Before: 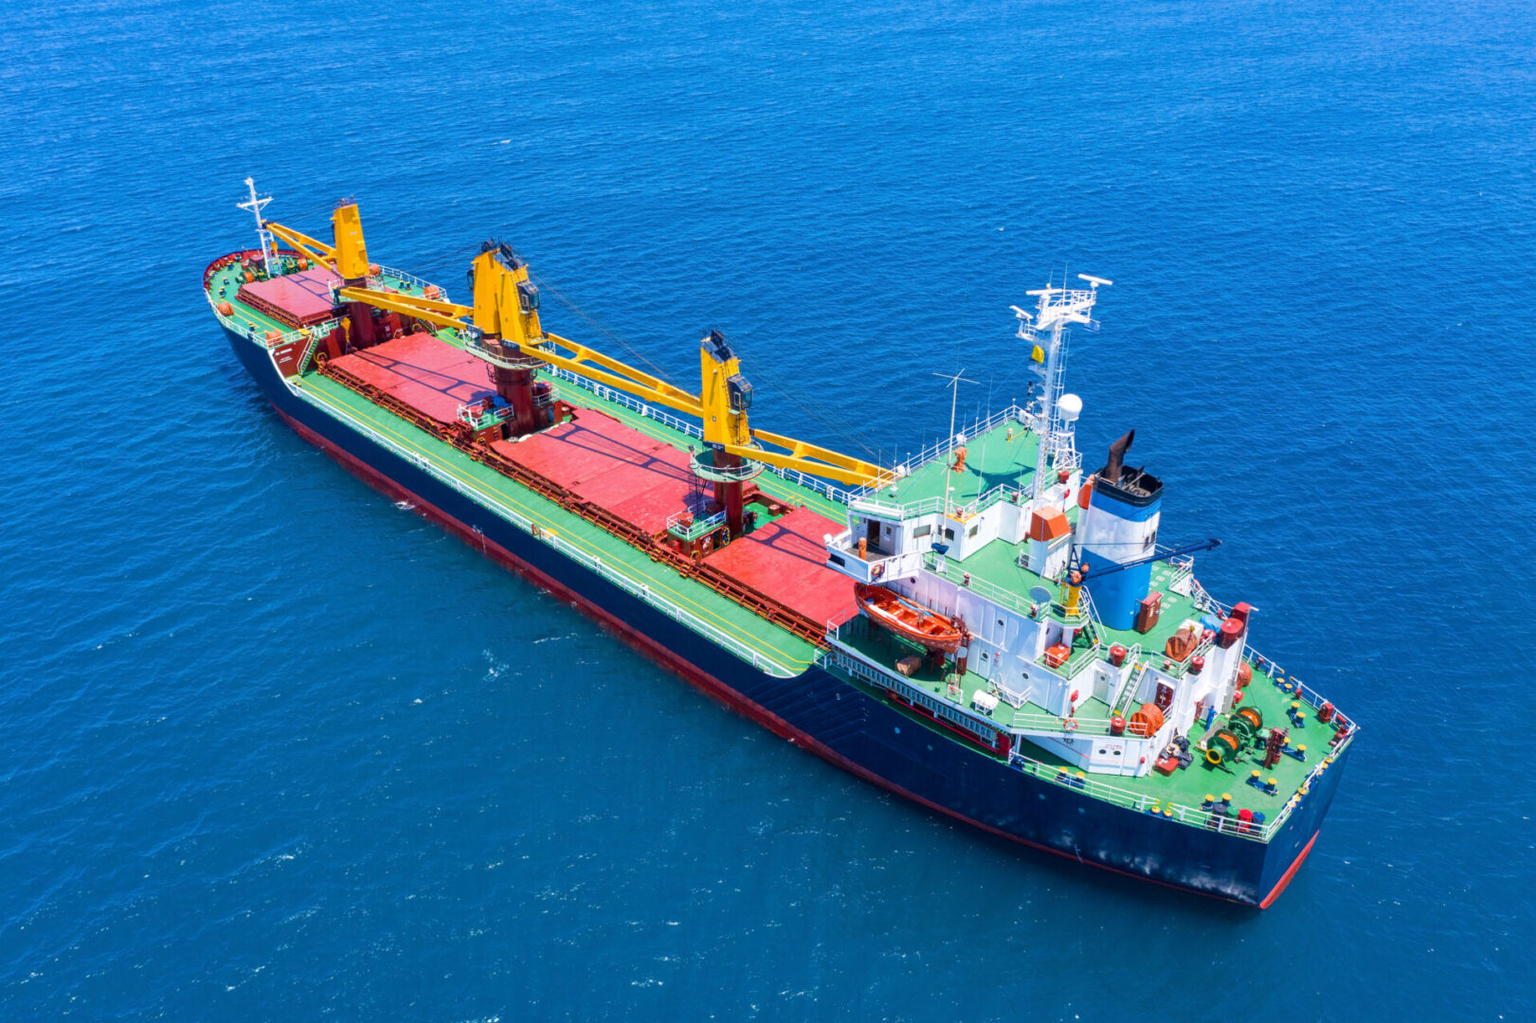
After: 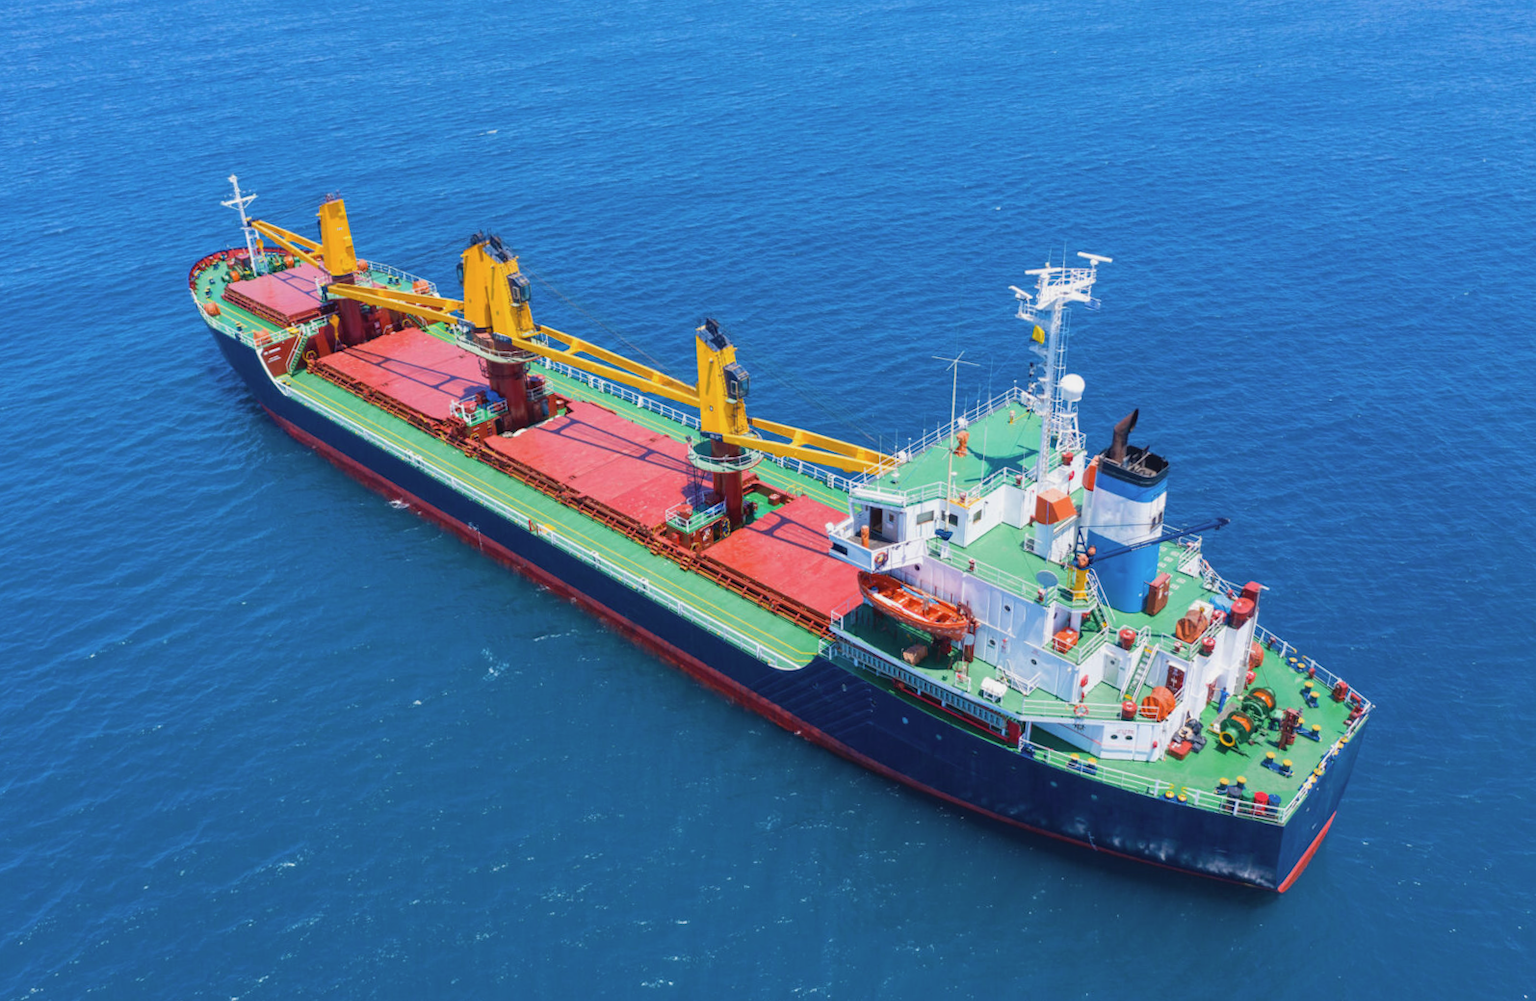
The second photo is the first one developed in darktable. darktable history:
contrast brightness saturation: contrast -0.1, saturation -0.1
rotate and perspective: rotation -1.42°, crop left 0.016, crop right 0.984, crop top 0.035, crop bottom 0.965
